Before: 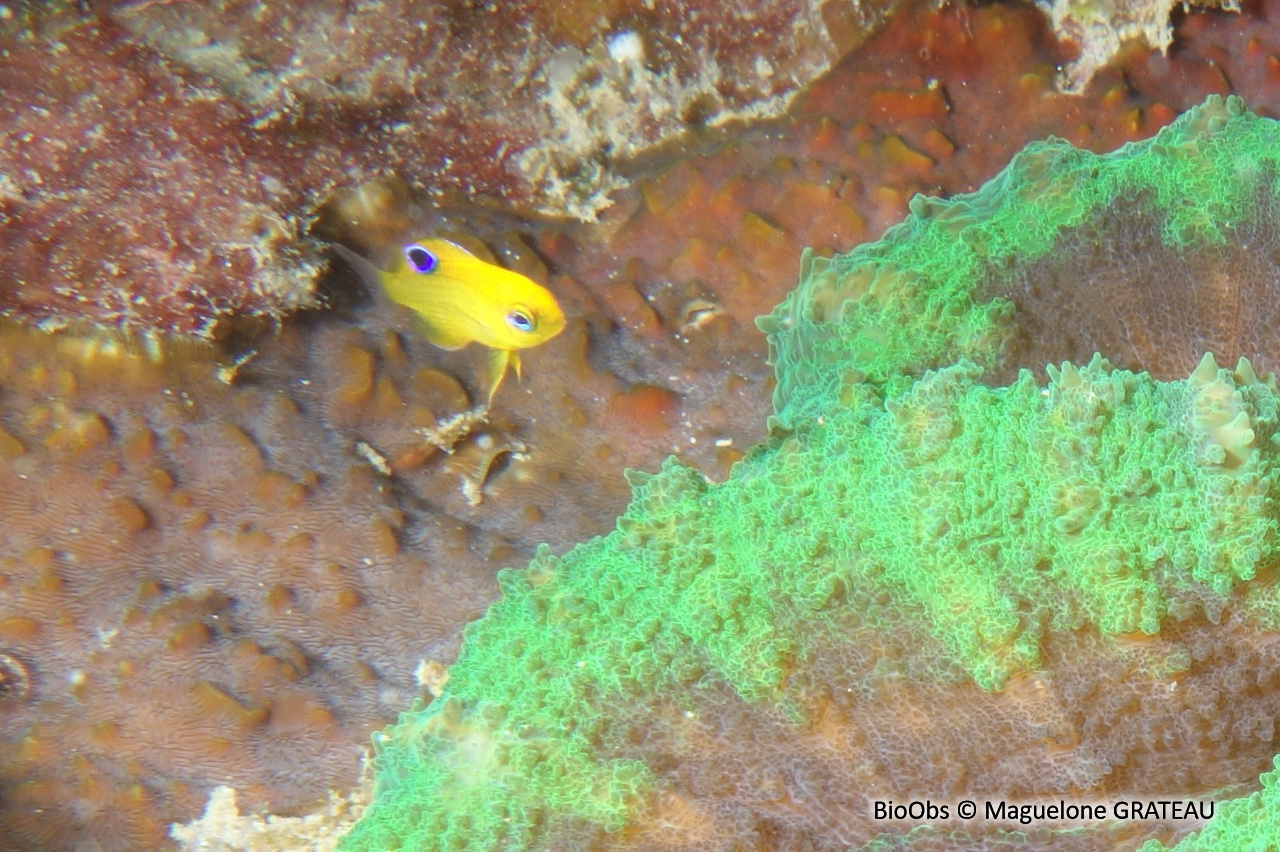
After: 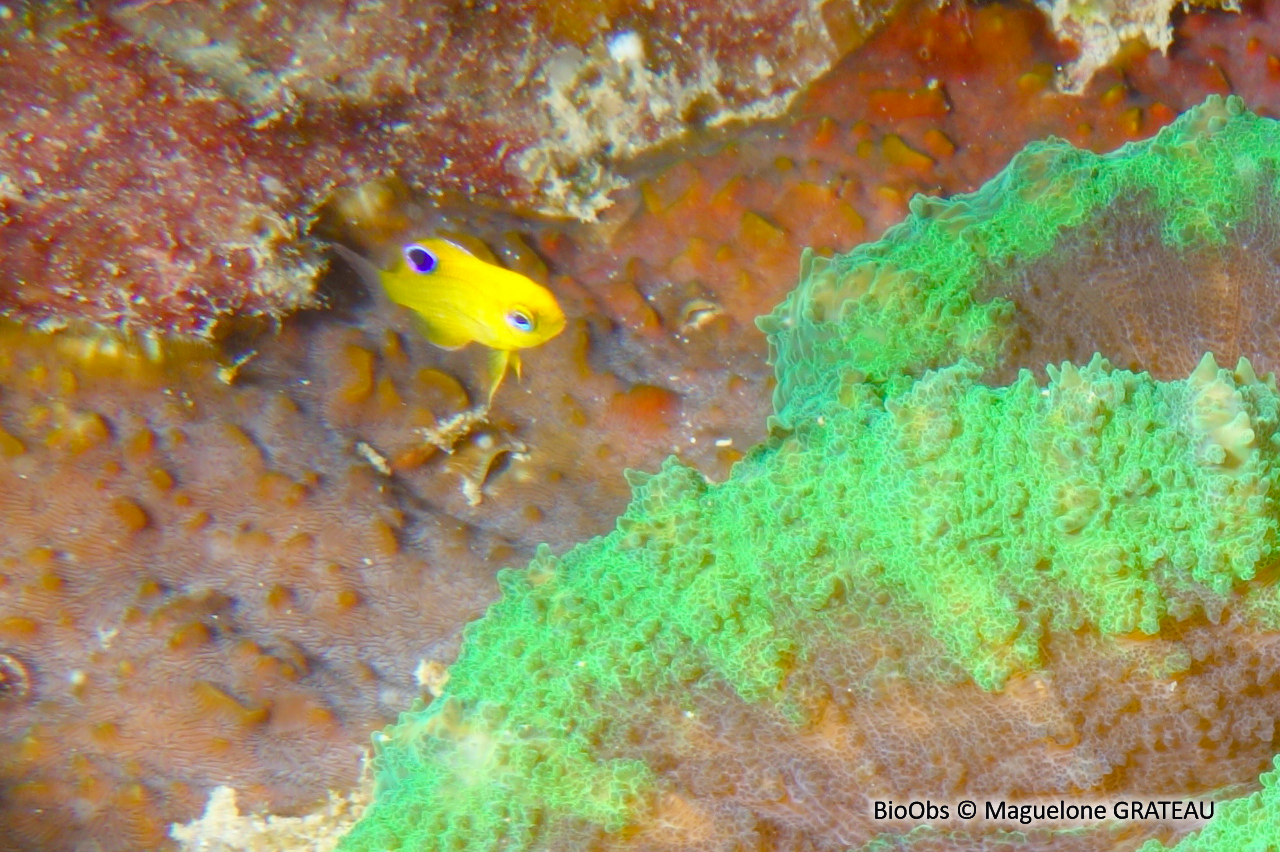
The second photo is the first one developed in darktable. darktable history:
color balance rgb: shadows lift › chroma 3.201%, shadows lift › hue 277.8°, perceptual saturation grading › global saturation 34.674%, perceptual saturation grading › highlights -29.986%, perceptual saturation grading › shadows 35.634%, global vibrance 20%
contrast equalizer: octaves 7, y [[0.5 ×4, 0.467, 0.376], [0.5 ×6], [0.5 ×6], [0 ×6], [0 ×6]]
